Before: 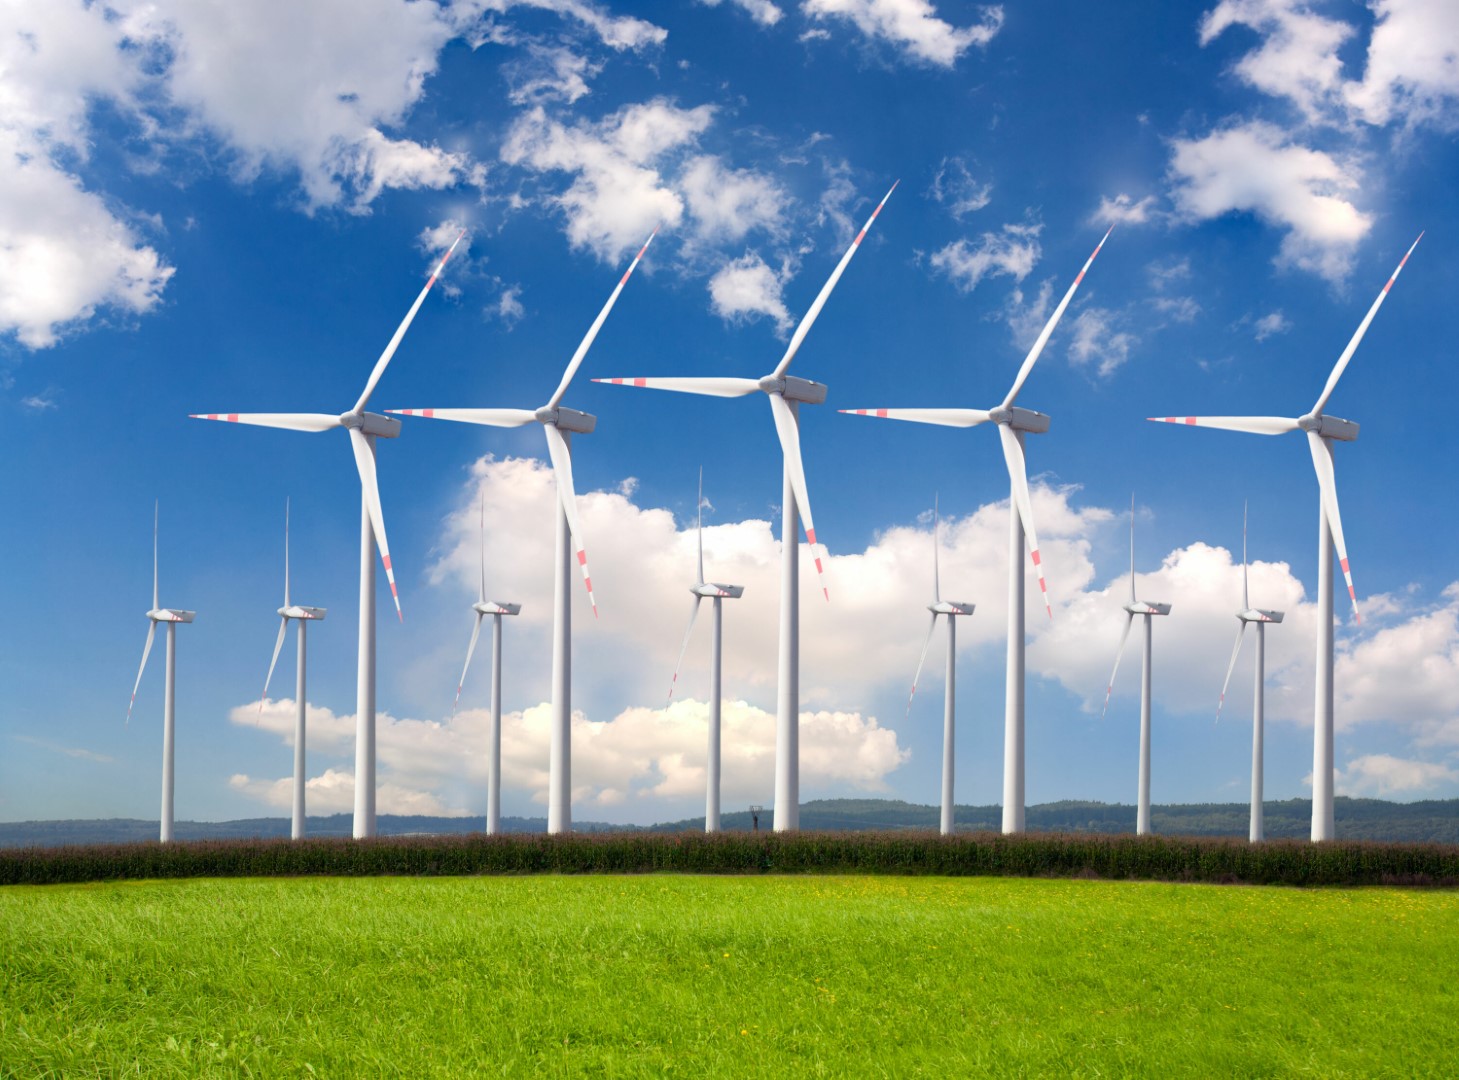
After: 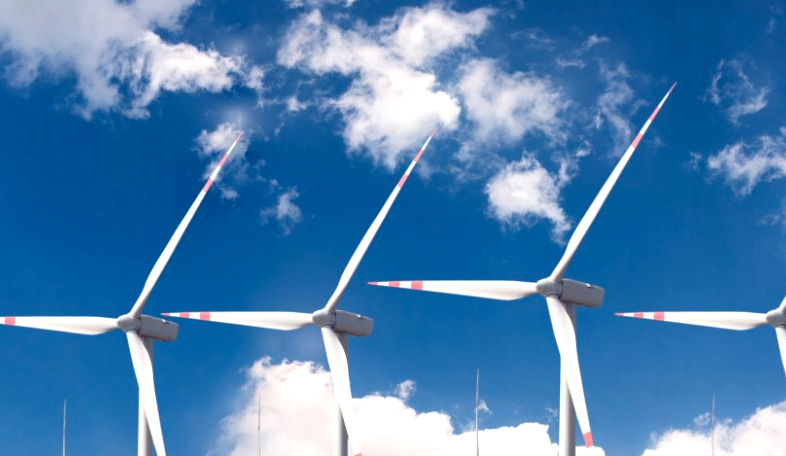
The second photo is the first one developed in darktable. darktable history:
crop: left 15.306%, top 9.065%, right 30.789%, bottom 48.638%
color balance rgb: shadows lift › luminance -10%, power › luminance -9%, linear chroma grading › global chroma 10%, global vibrance 10%, contrast 15%, saturation formula JzAzBz (2021)
